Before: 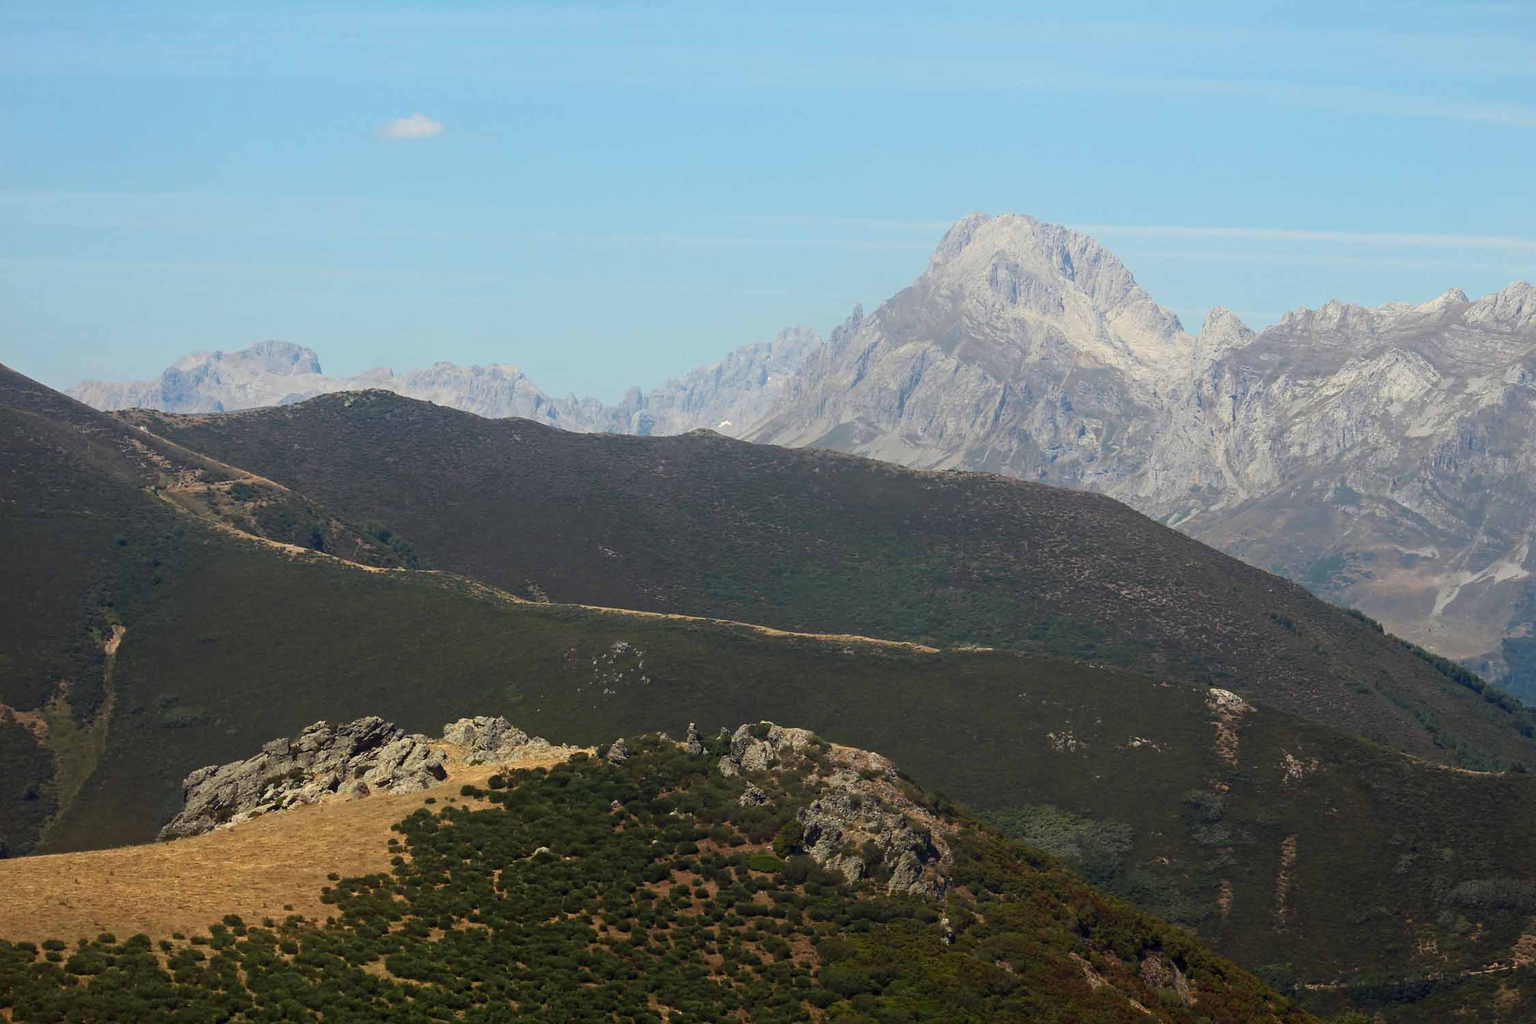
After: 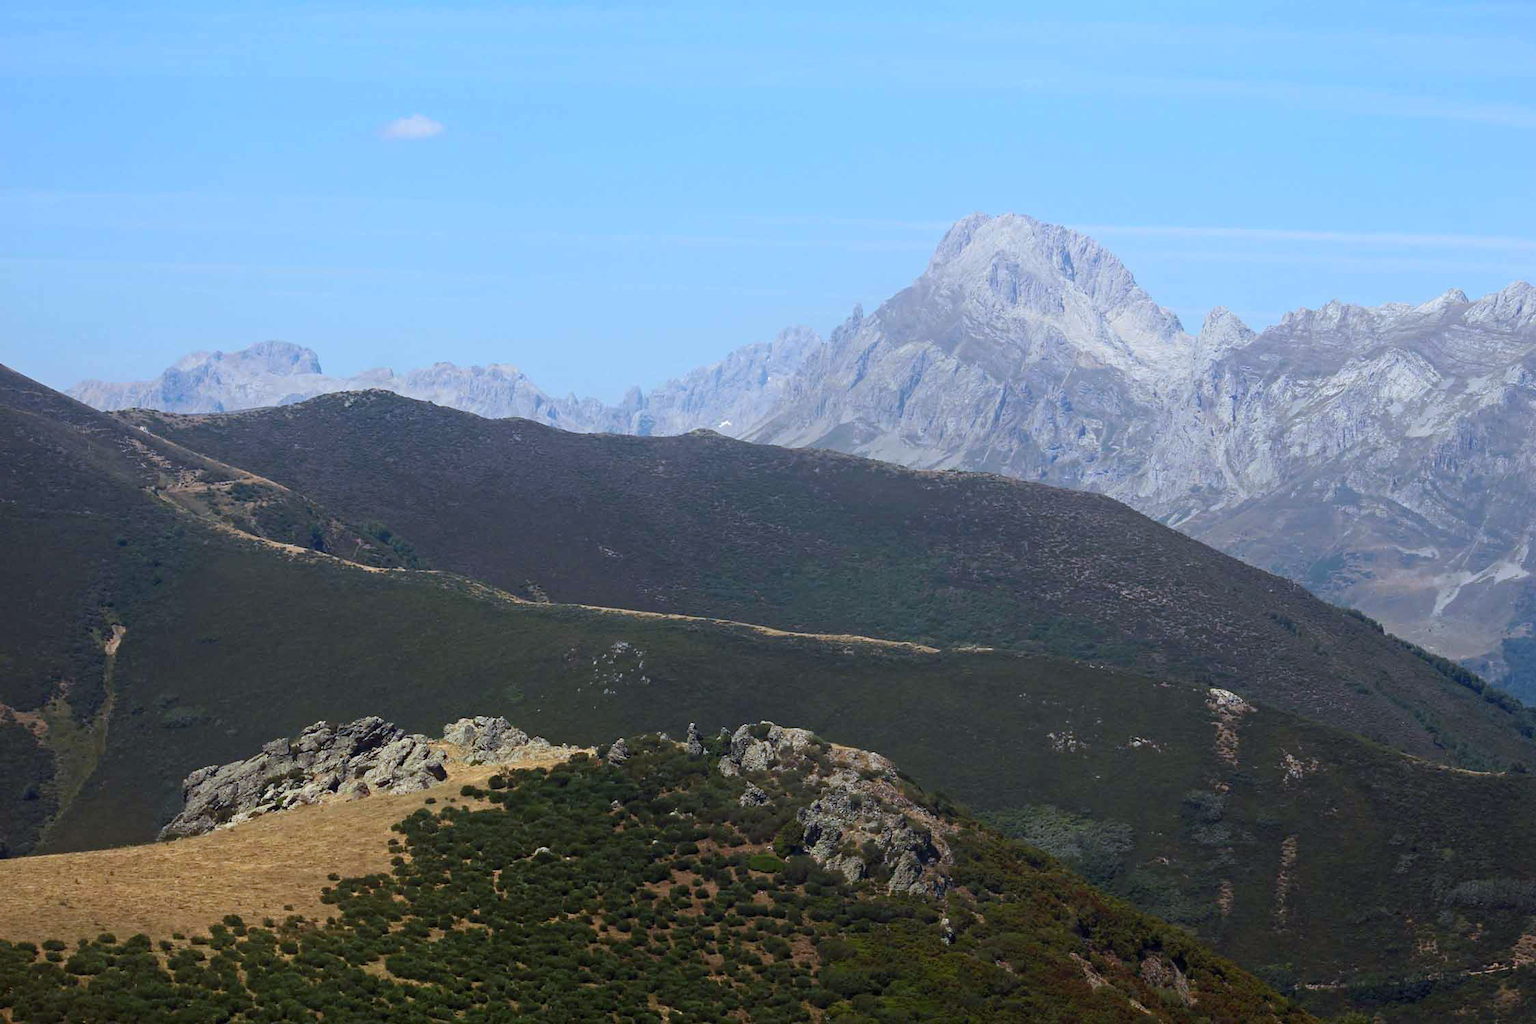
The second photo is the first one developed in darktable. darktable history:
white balance: red 0.948, green 1.02, blue 1.176
exposure: compensate highlight preservation false
